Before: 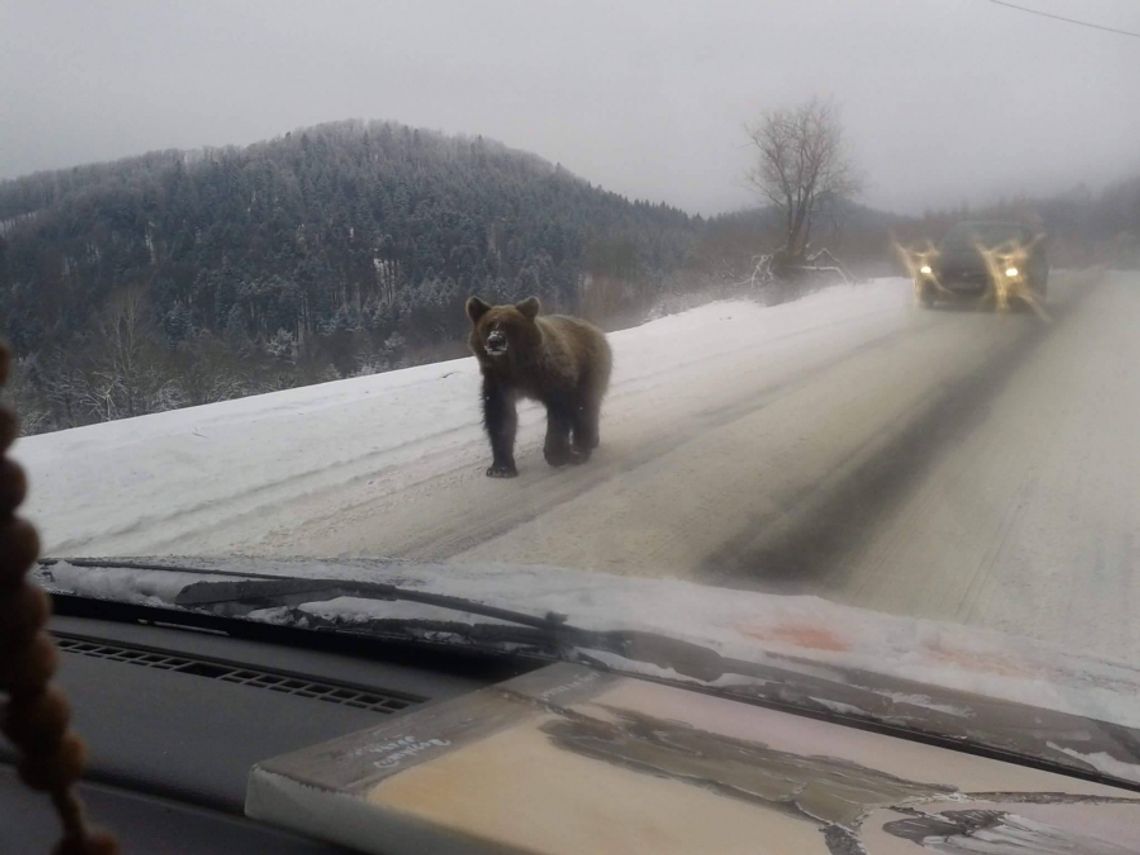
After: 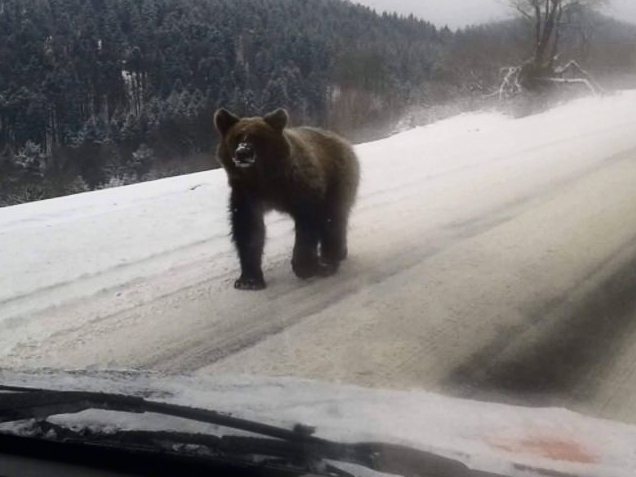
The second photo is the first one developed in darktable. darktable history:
crop and rotate: left 22.13%, top 22.054%, right 22.026%, bottom 22.102%
contrast brightness saturation: contrast 0.28
tone equalizer: on, module defaults
